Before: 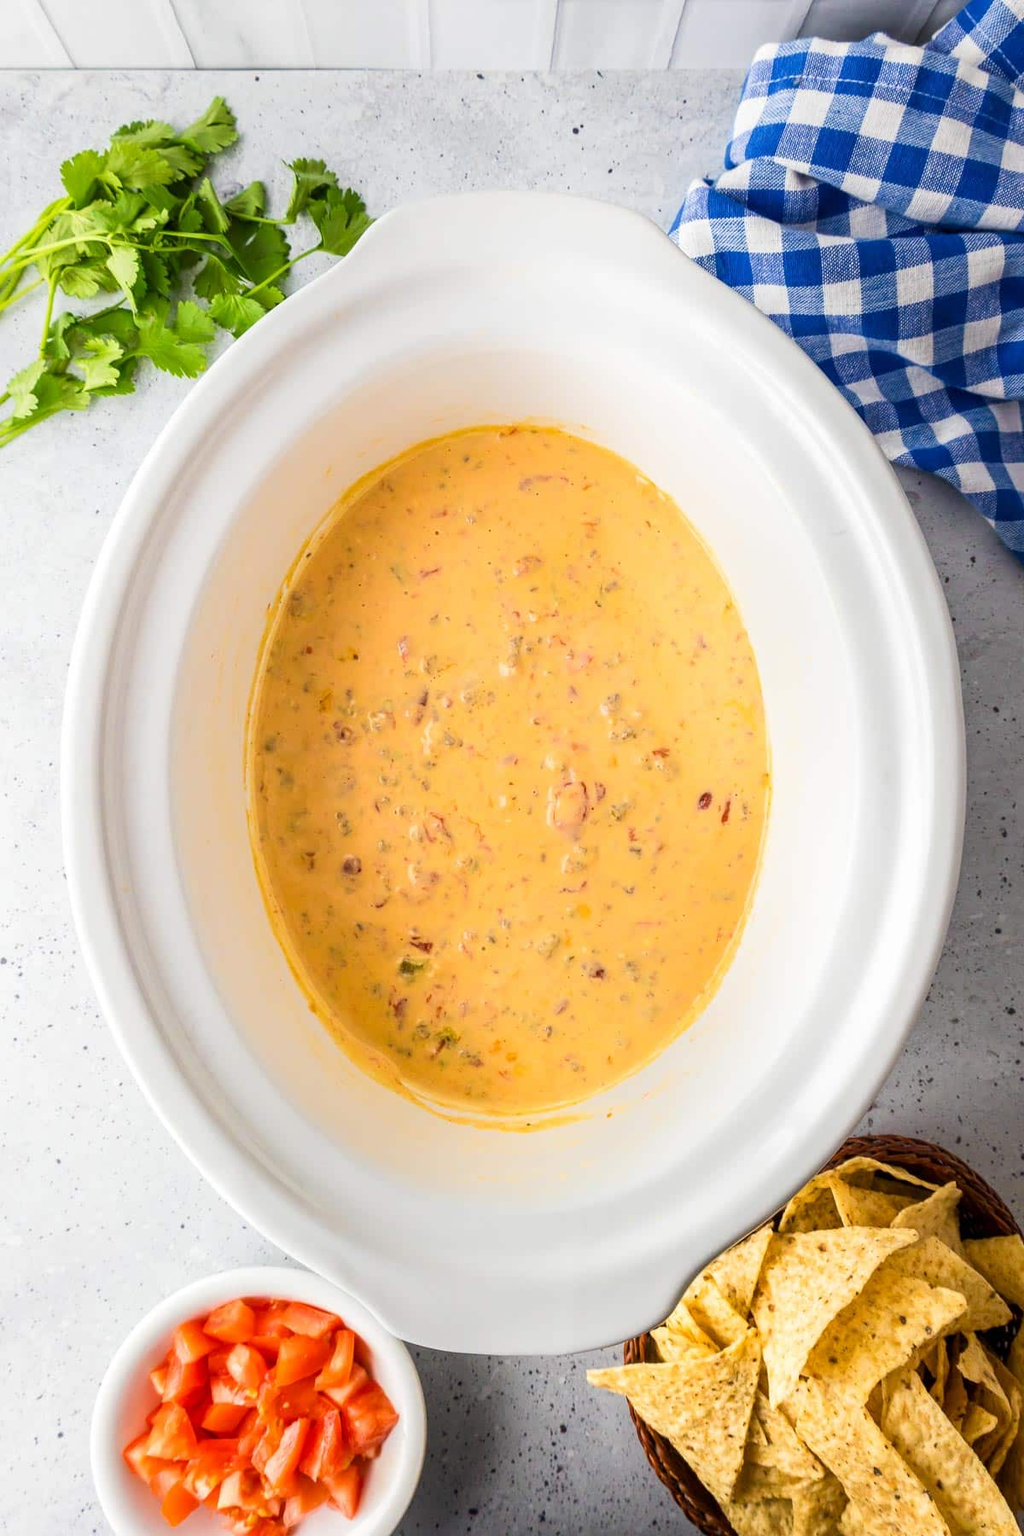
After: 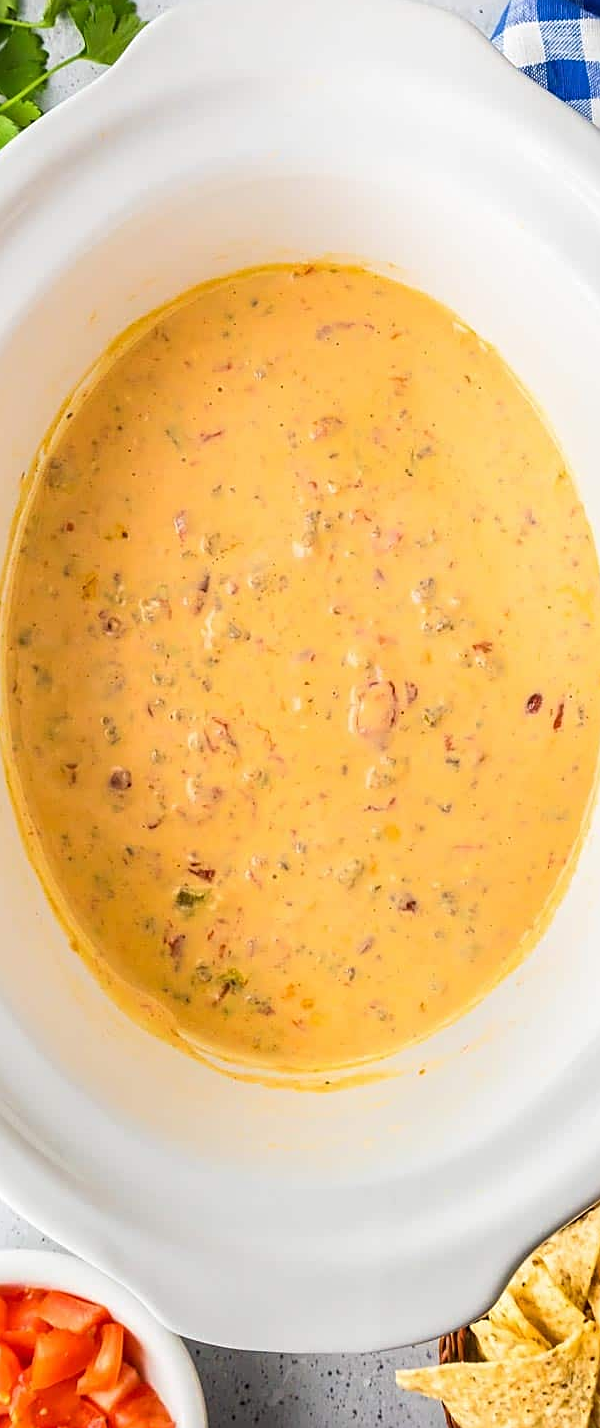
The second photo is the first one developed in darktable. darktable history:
crop and rotate: angle 0.013°, left 24.381%, top 13.066%, right 25.522%, bottom 7.549%
sharpen: on, module defaults
